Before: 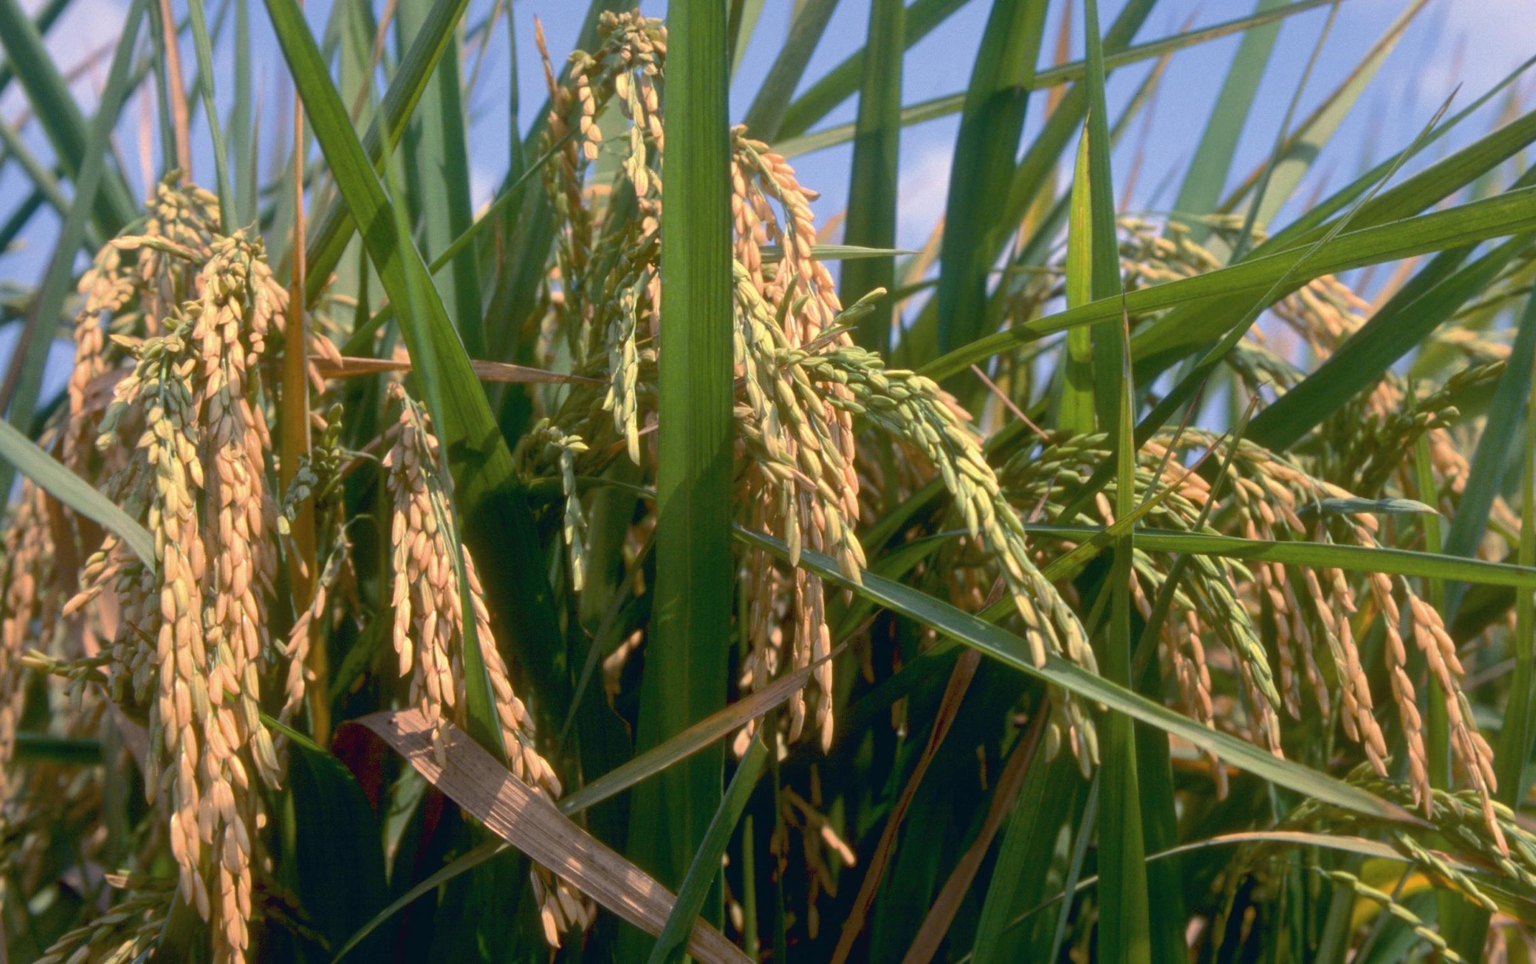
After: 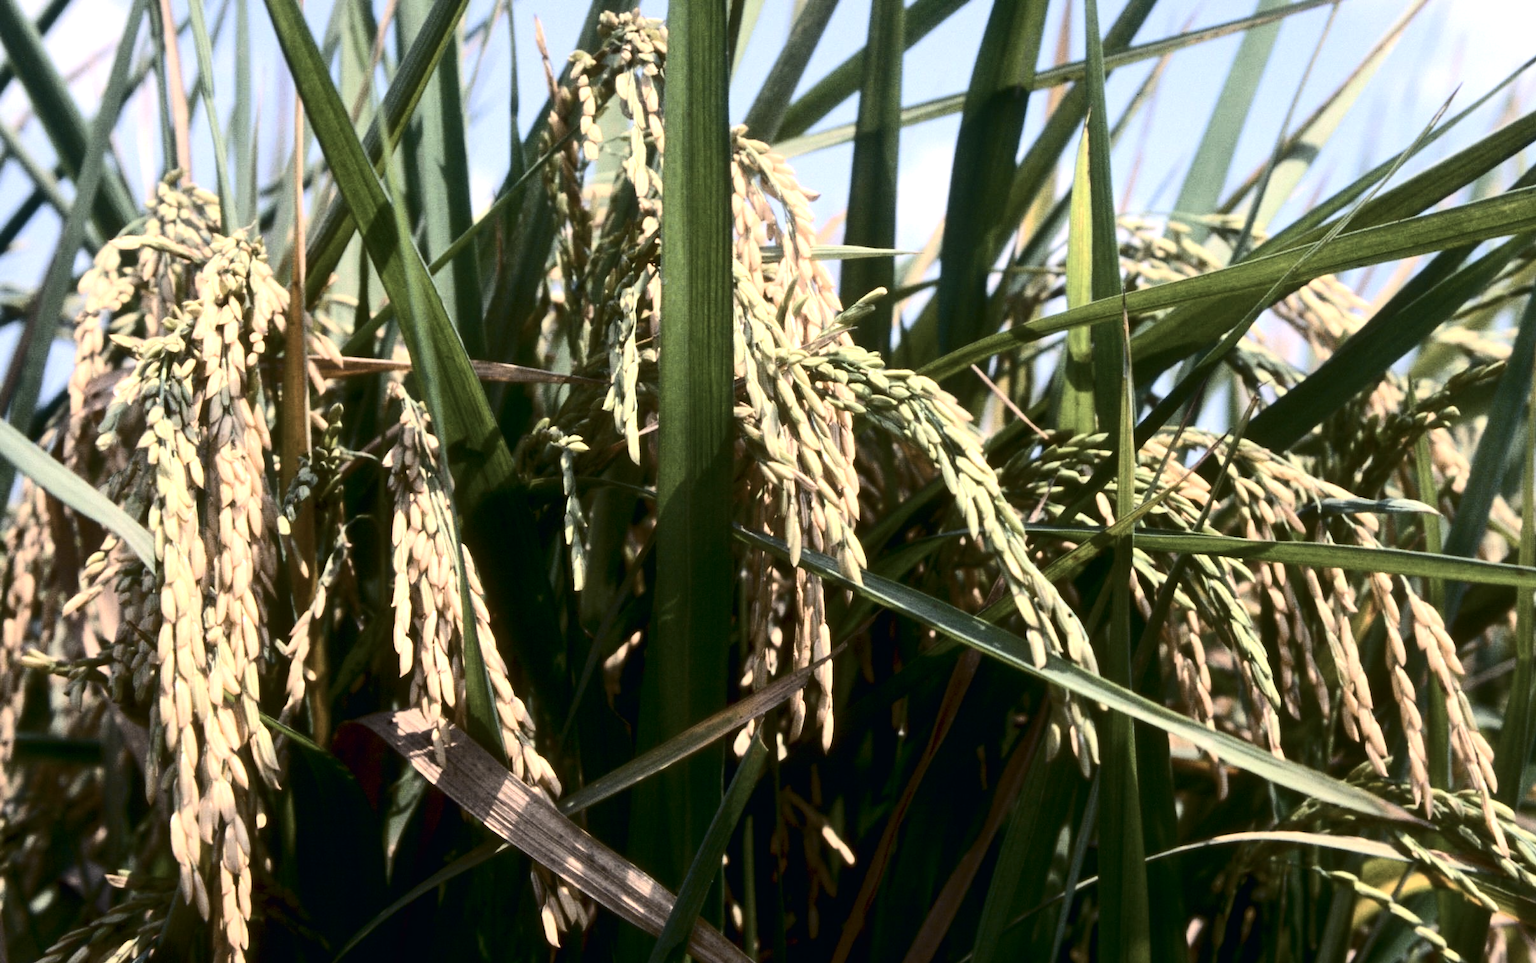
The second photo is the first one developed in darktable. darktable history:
contrast brightness saturation: contrast 0.253, saturation -0.32
tone equalizer: -8 EV -1.1 EV, -7 EV -1.01 EV, -6 EV -0.845 EV, -5 EV -0.551 EV, -3 EV 0.607 EV, -2 EV 0.862 EV, -1 EV 1.01 EV, +0 EV 1.06 EV, edges refinement/feathering 500, mask exposure compensation -1.57 EV, preserve details no
